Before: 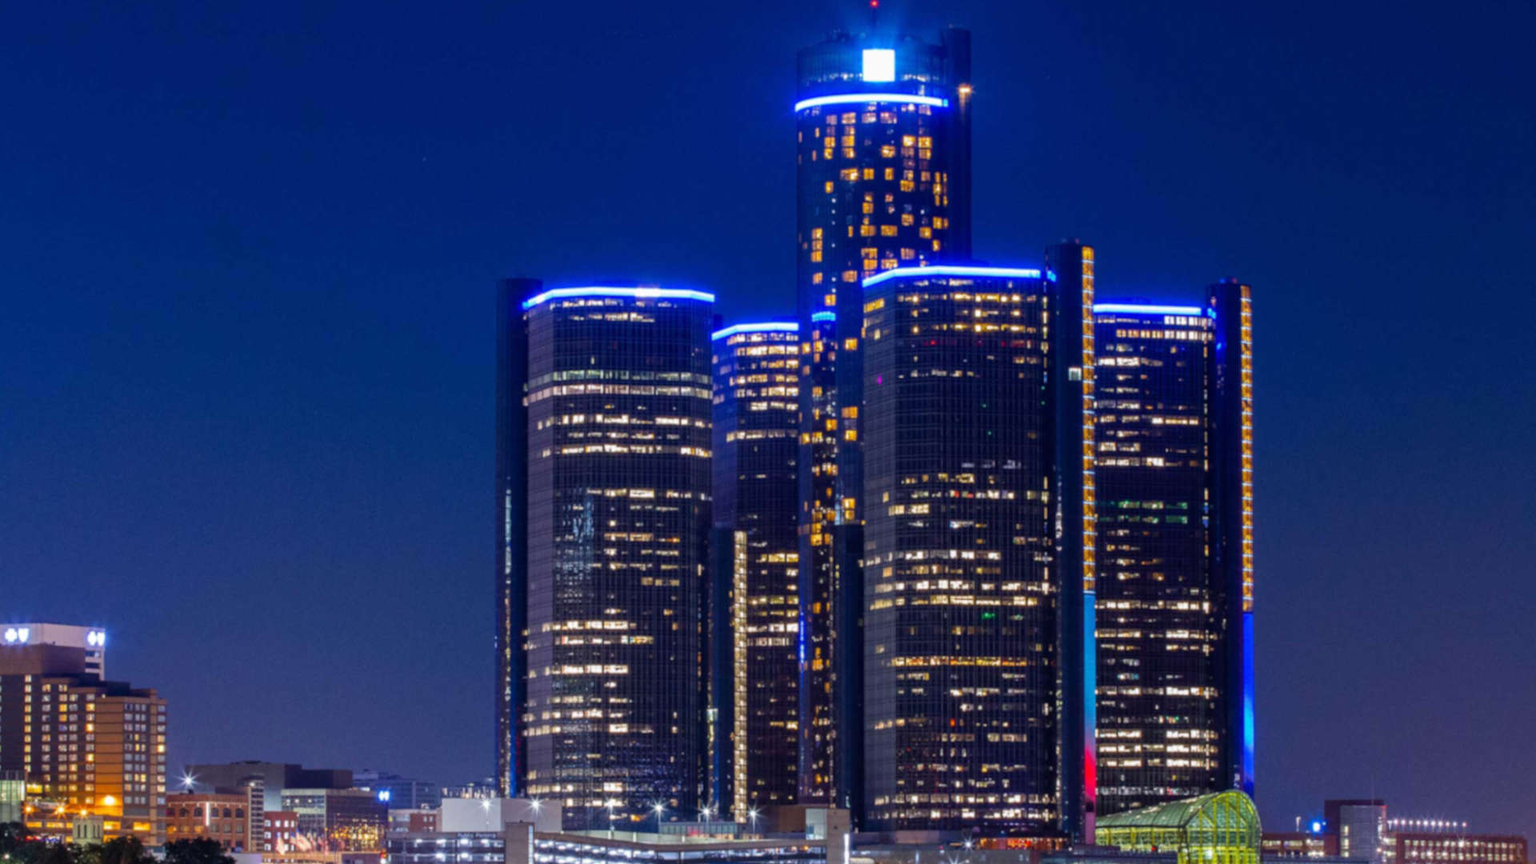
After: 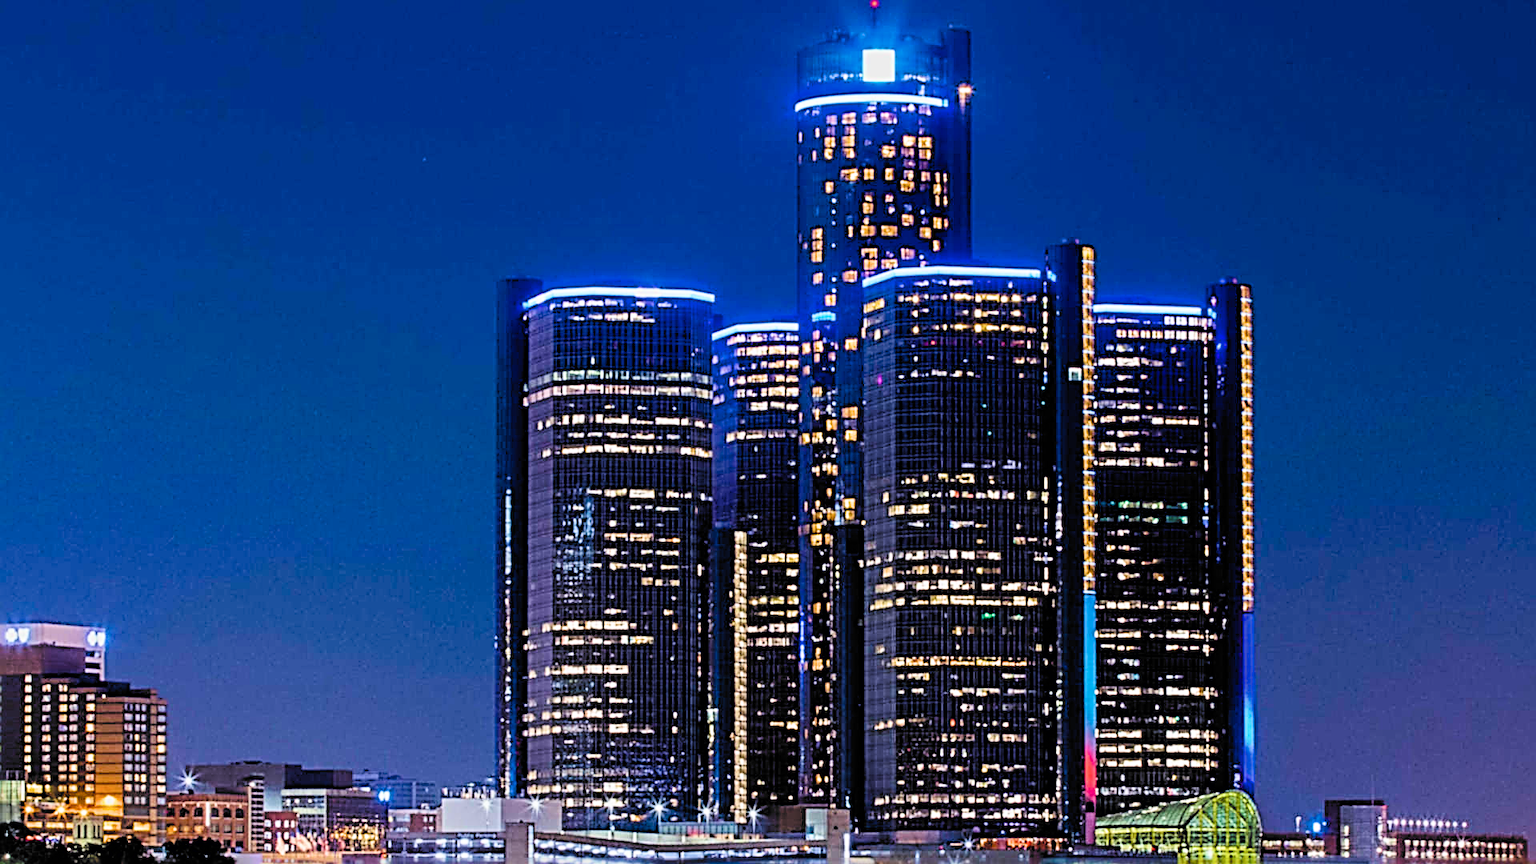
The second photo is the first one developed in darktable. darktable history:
filmic rgb: black relative exposure -5.06 EV, white relative exposure 3.55 EV, hardness 3.18, contrast 1.495, highlights saturation mix -48.7%, color science v6 (2022)
sharpen: radius 3.193, amount 1.715
color balance rgb: perceptual saturation grading › global saturation 0.227%, perceptual saturation grading › highlights -18.832%, perceptual saturation grading › mid-tones 6.519%, perceptual saturation grading › shadows 27.369%, global vibrance 39.445%
velvia: on, module defaults
